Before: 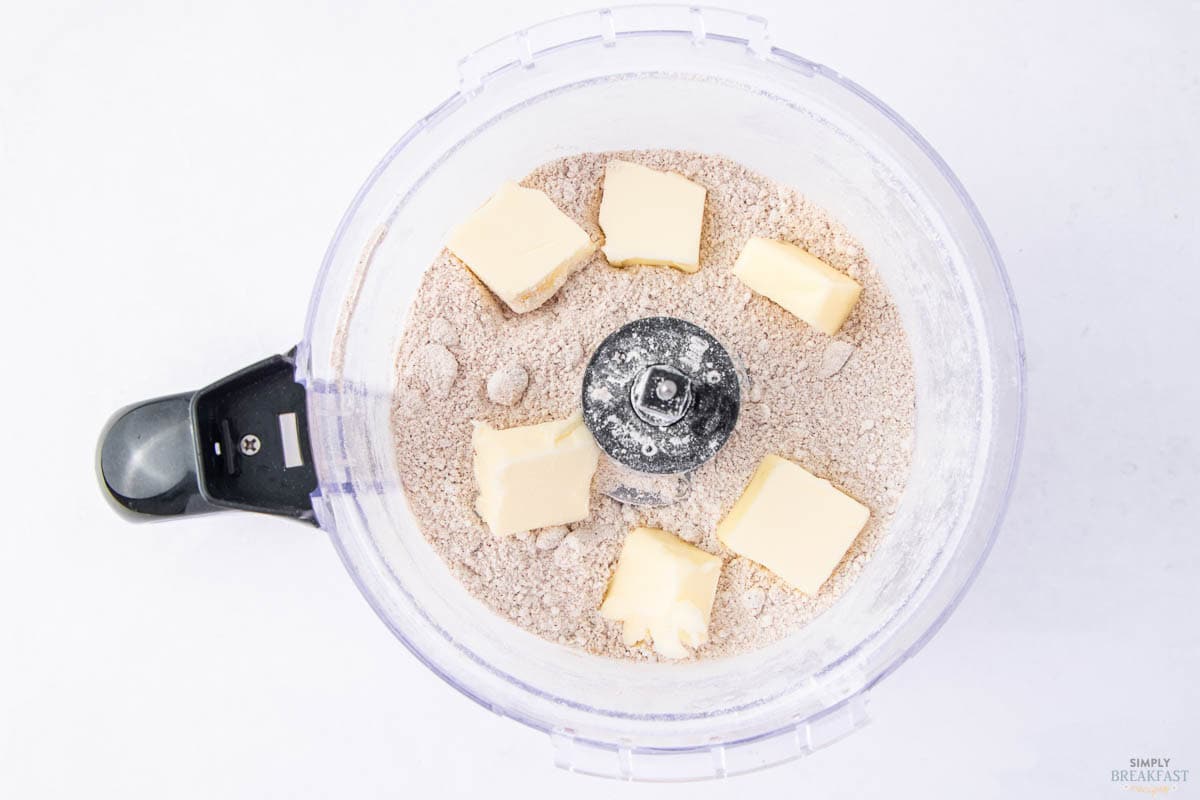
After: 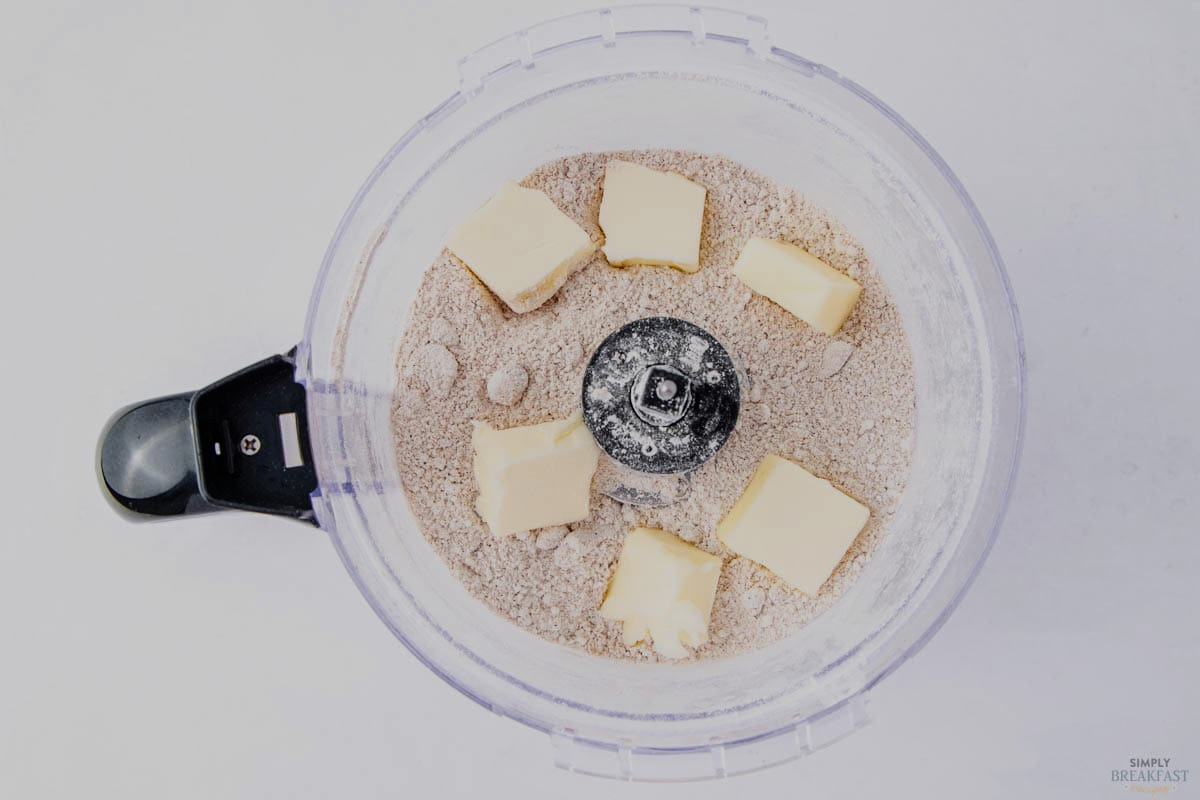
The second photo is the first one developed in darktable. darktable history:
exposure: exposure -2.002 EV, compensate highlight preservation false
base curve: curves: ch0 [(0, 0) (0.012, 0.01) (0.073, 0.168) (0.31, 0.711) (0.645, 0.957) (1, 1)], preserve colors none
local contrast: mode bilateral grid, contrast 15, coarseness 36, detail 105%, midtone range 0.2
